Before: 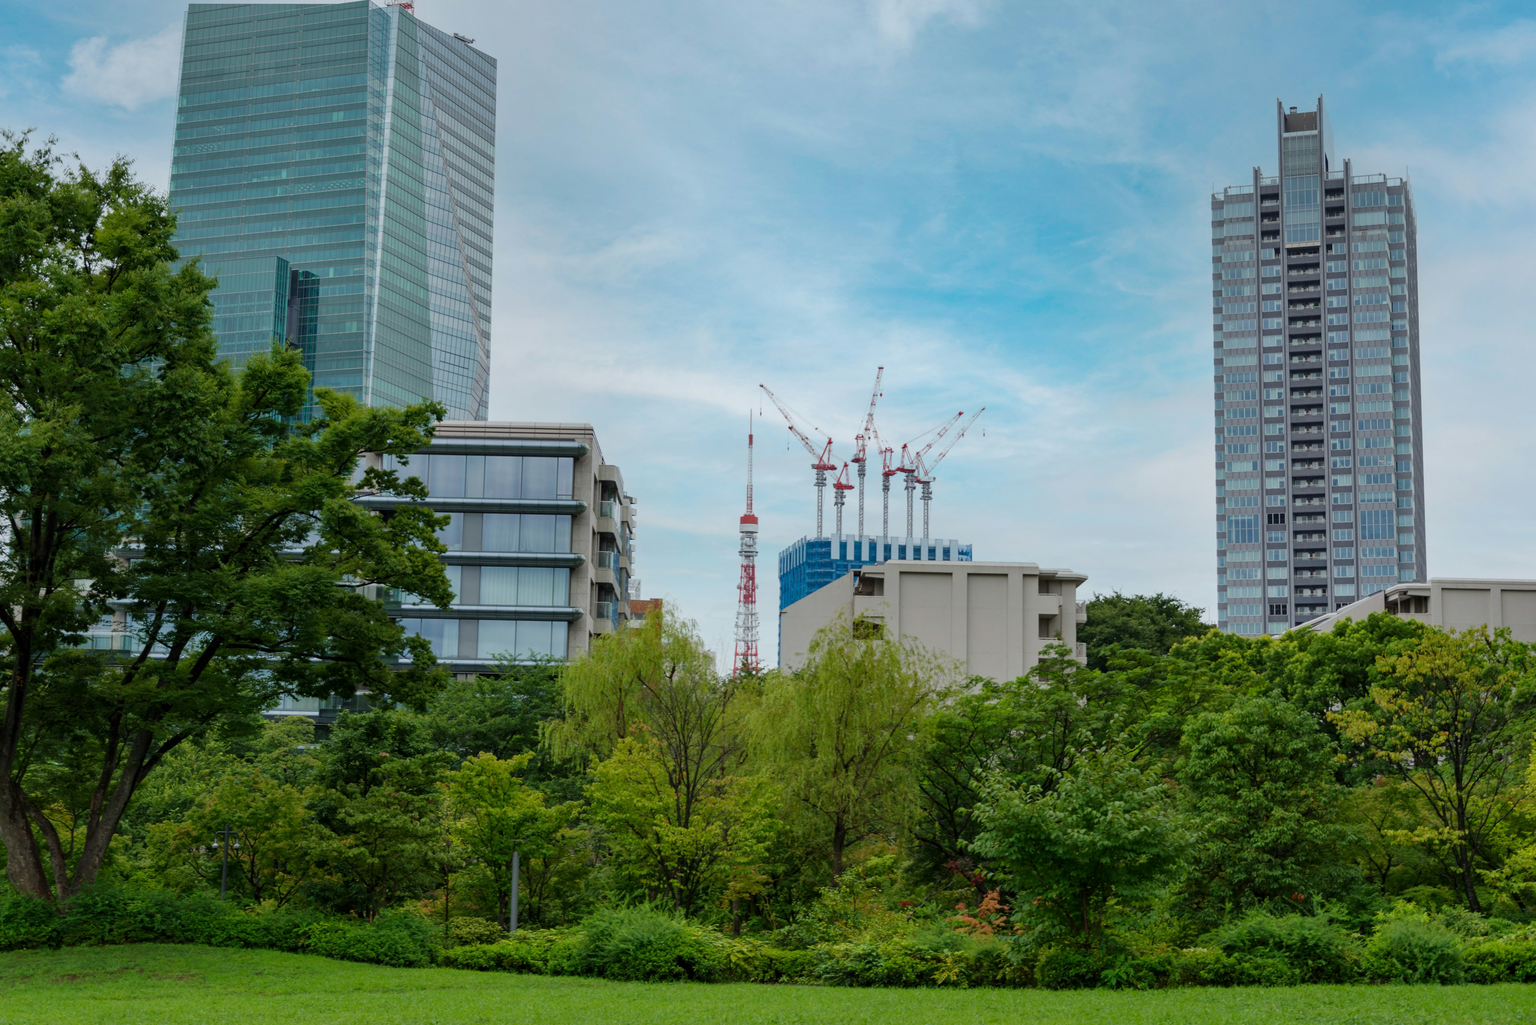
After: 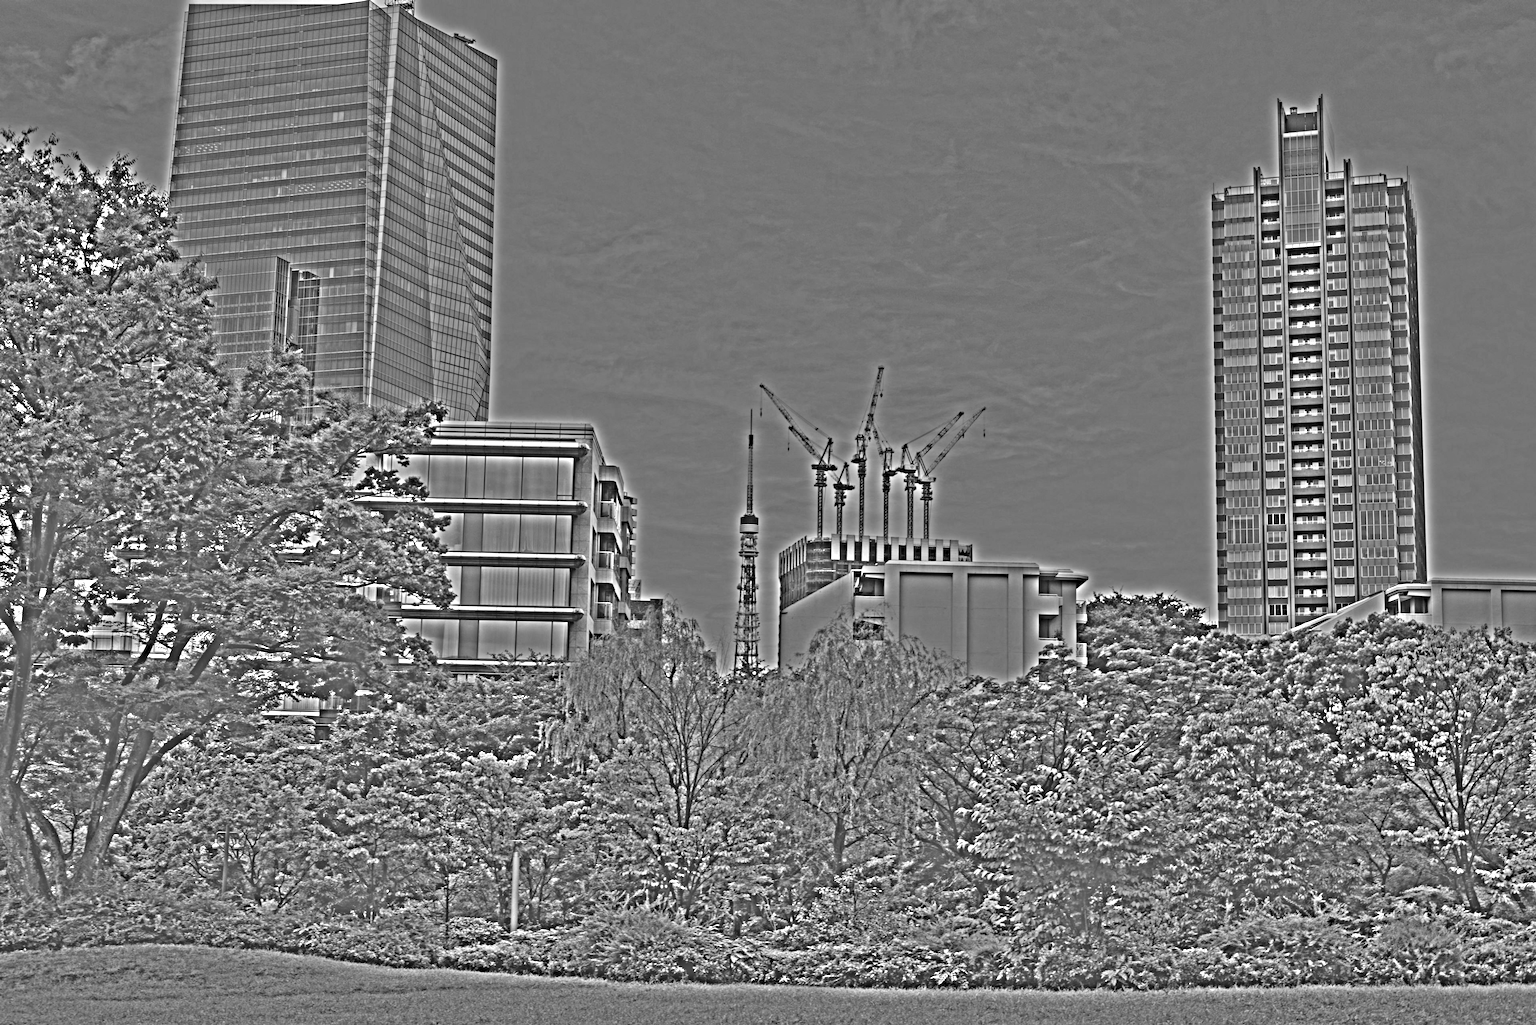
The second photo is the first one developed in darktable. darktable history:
highpass: sharpness 49.79%, contrast boost 49.79%
color balance rgb: linear chroma grading › global chroma 9%, perceptual saturation grading › global saturation 36%, perceptual saturation grading › shadows 35%, perceptual brilliance grading › global brilliance 15%, perceptual brilliance grading › shadows -35%, global vibrance 15%
